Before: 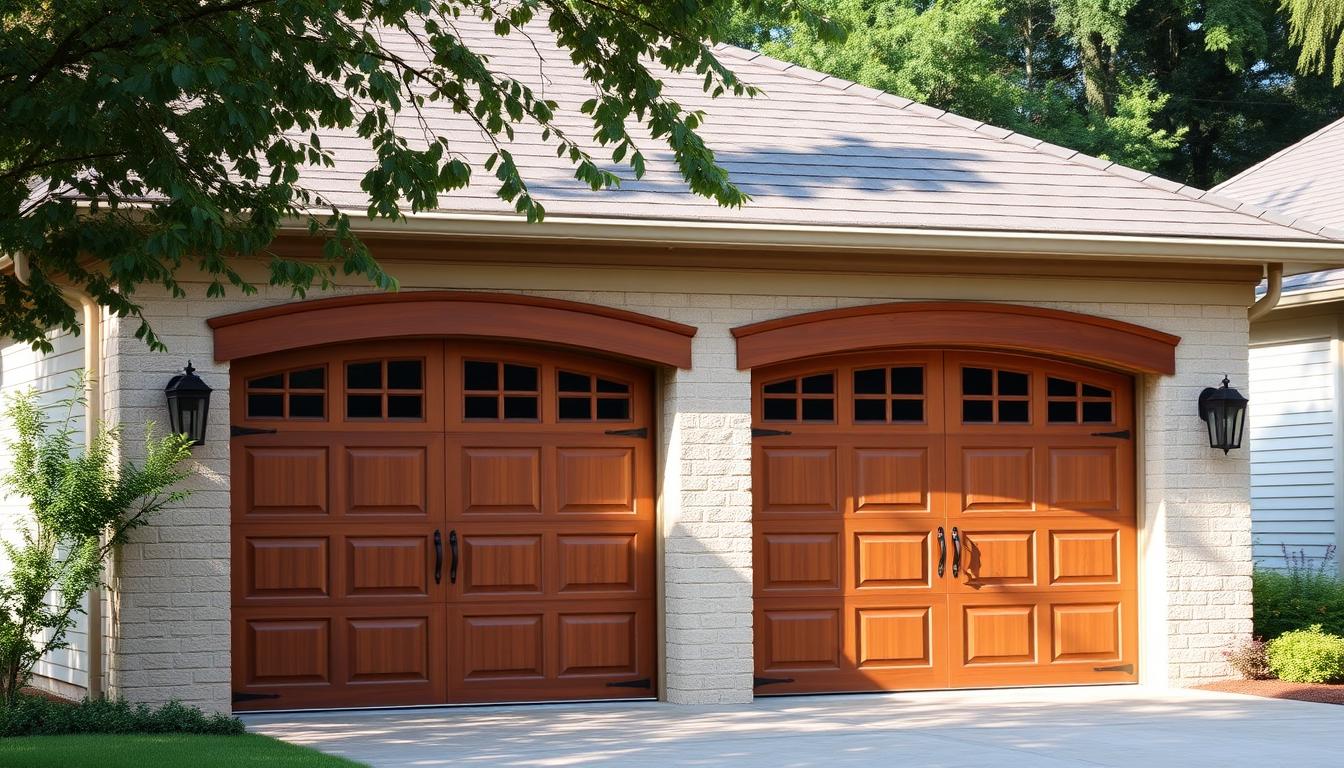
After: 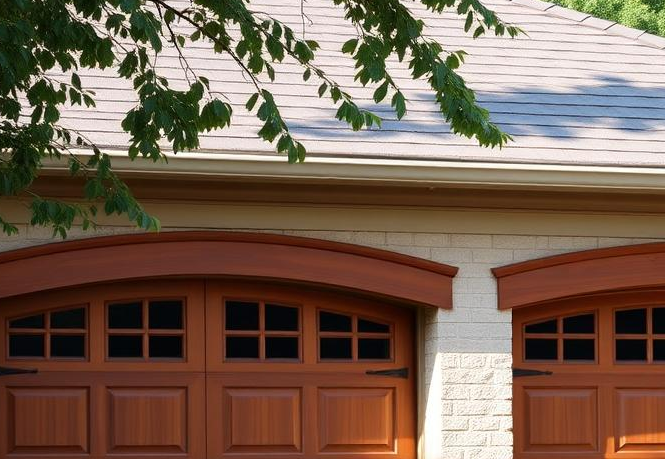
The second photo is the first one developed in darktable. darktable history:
crop: left 17.813%, top 7.869%, right 32.664%, bottom 32.239%
